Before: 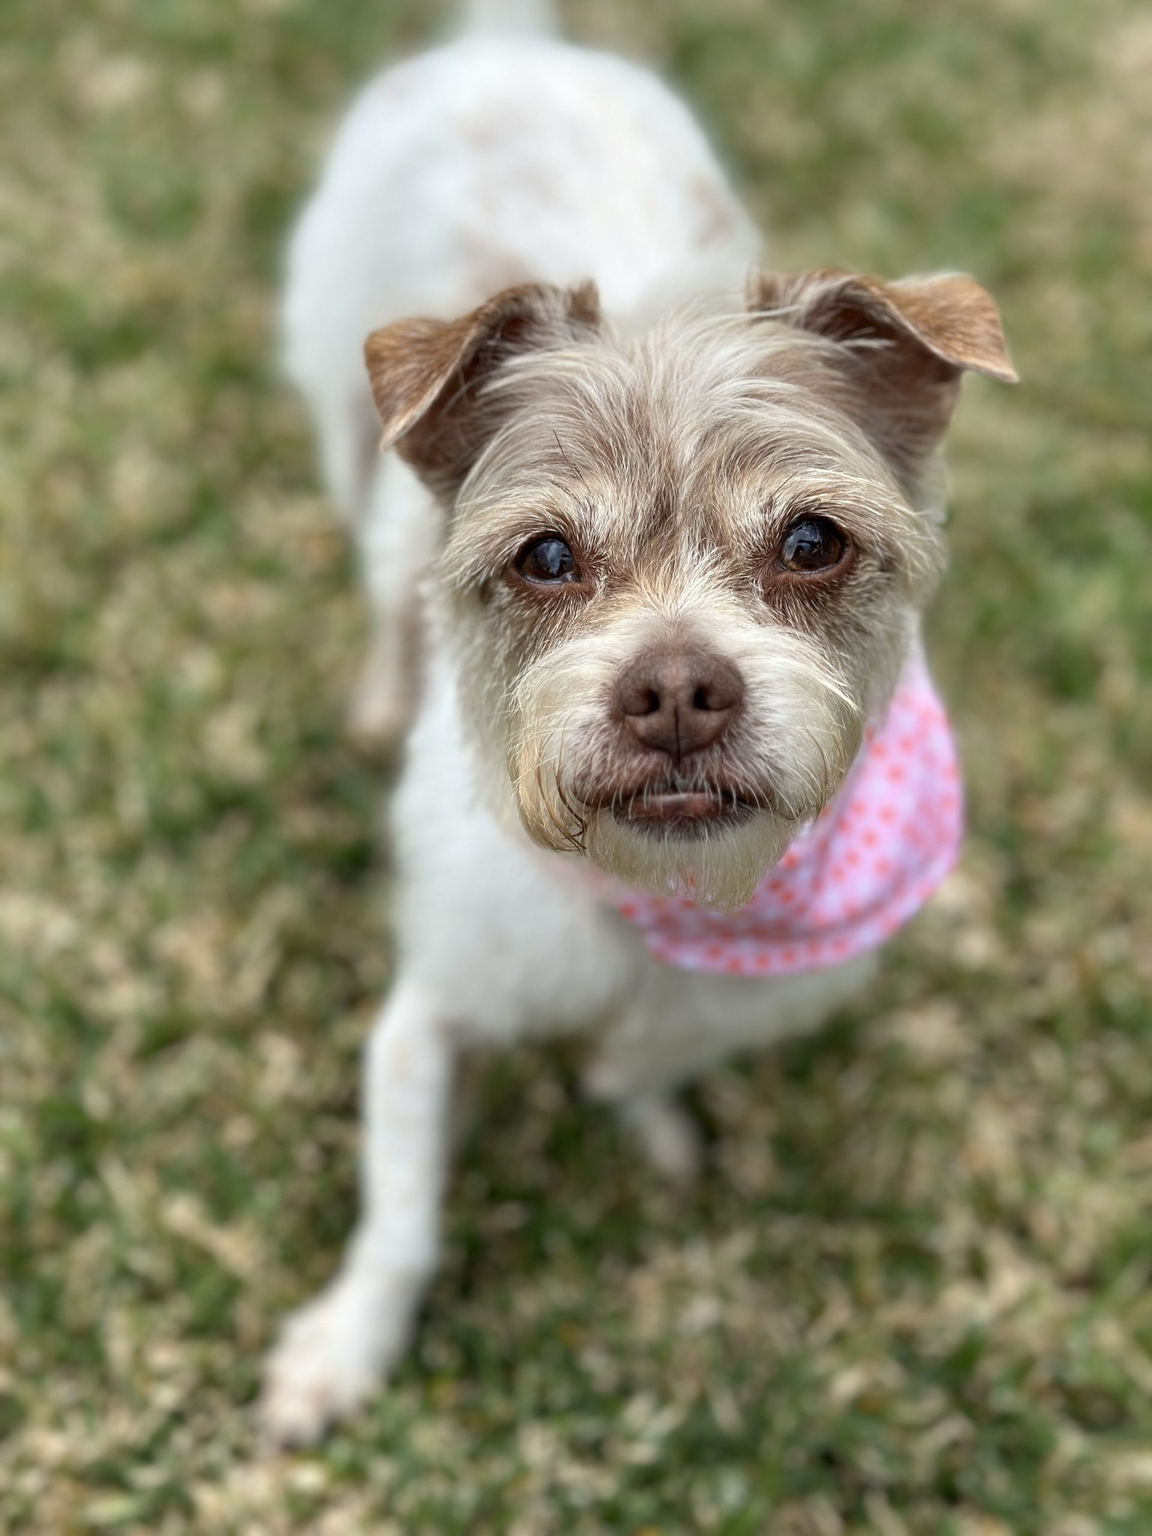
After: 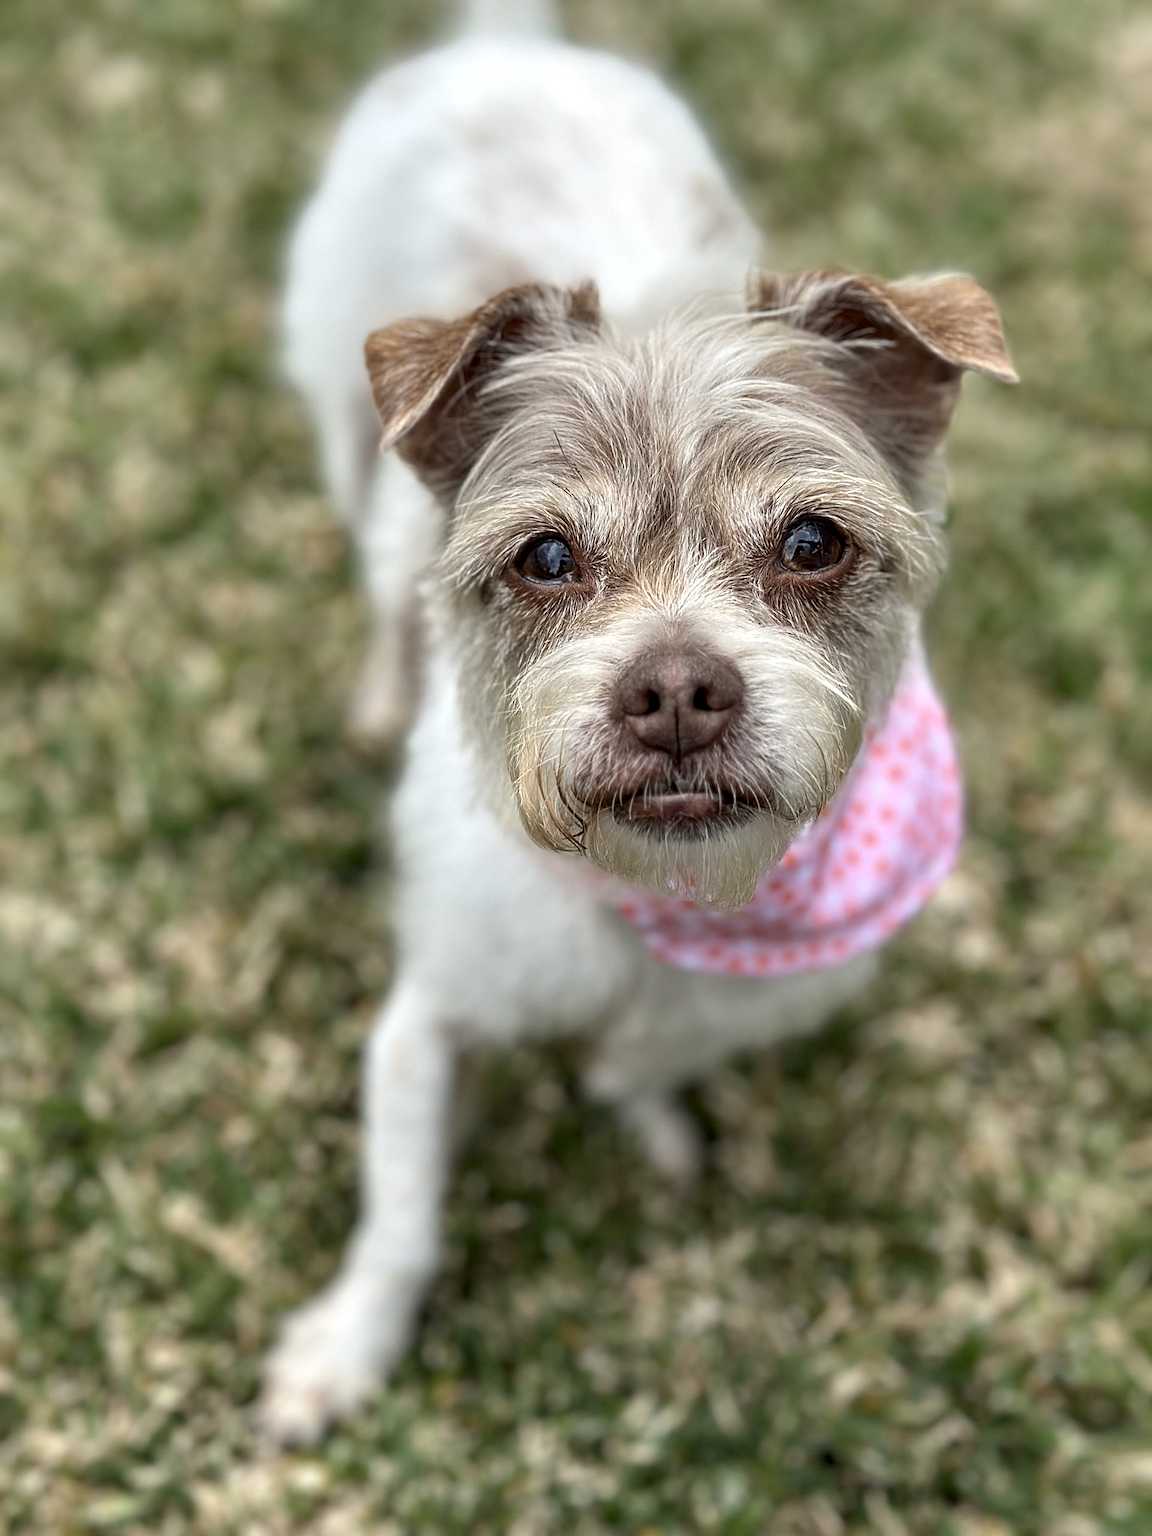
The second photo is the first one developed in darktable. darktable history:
sharpen: on, module defaults
color zones: curves: ch1 [(0, 0.469) (0.001, 0.469) (0.12, 0.446) (0.248, 0.469) (0.5, 0.5) (0.748, 0.5) (0.999, 0.469) (1, 0.469)]
local contrast: on, module defaults
